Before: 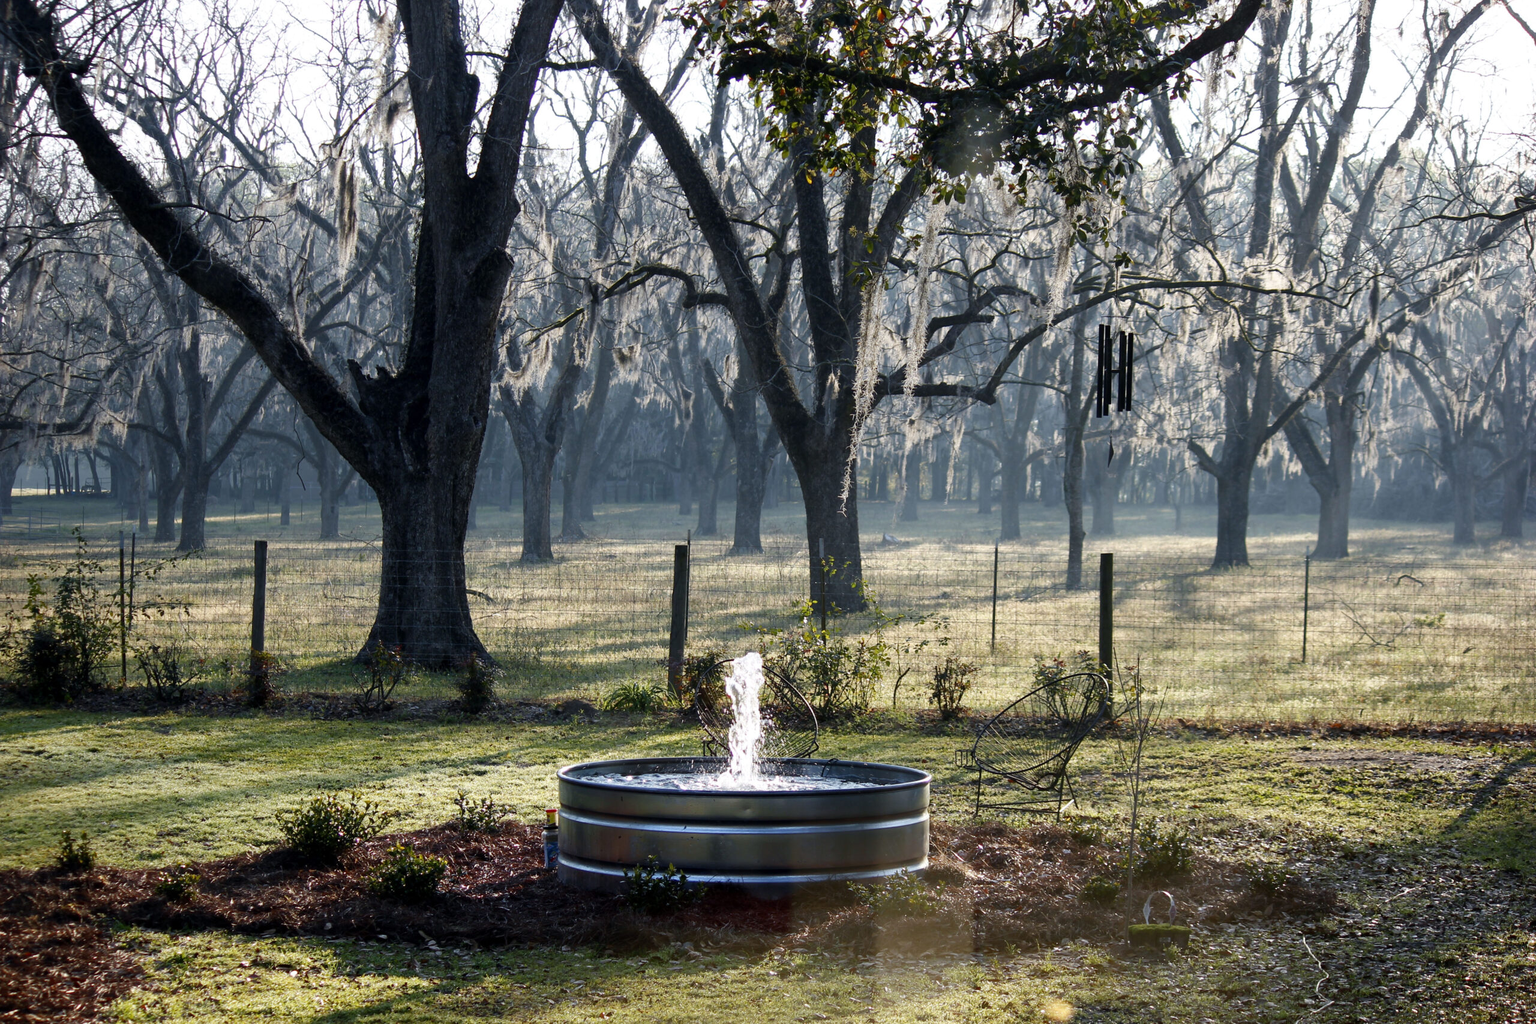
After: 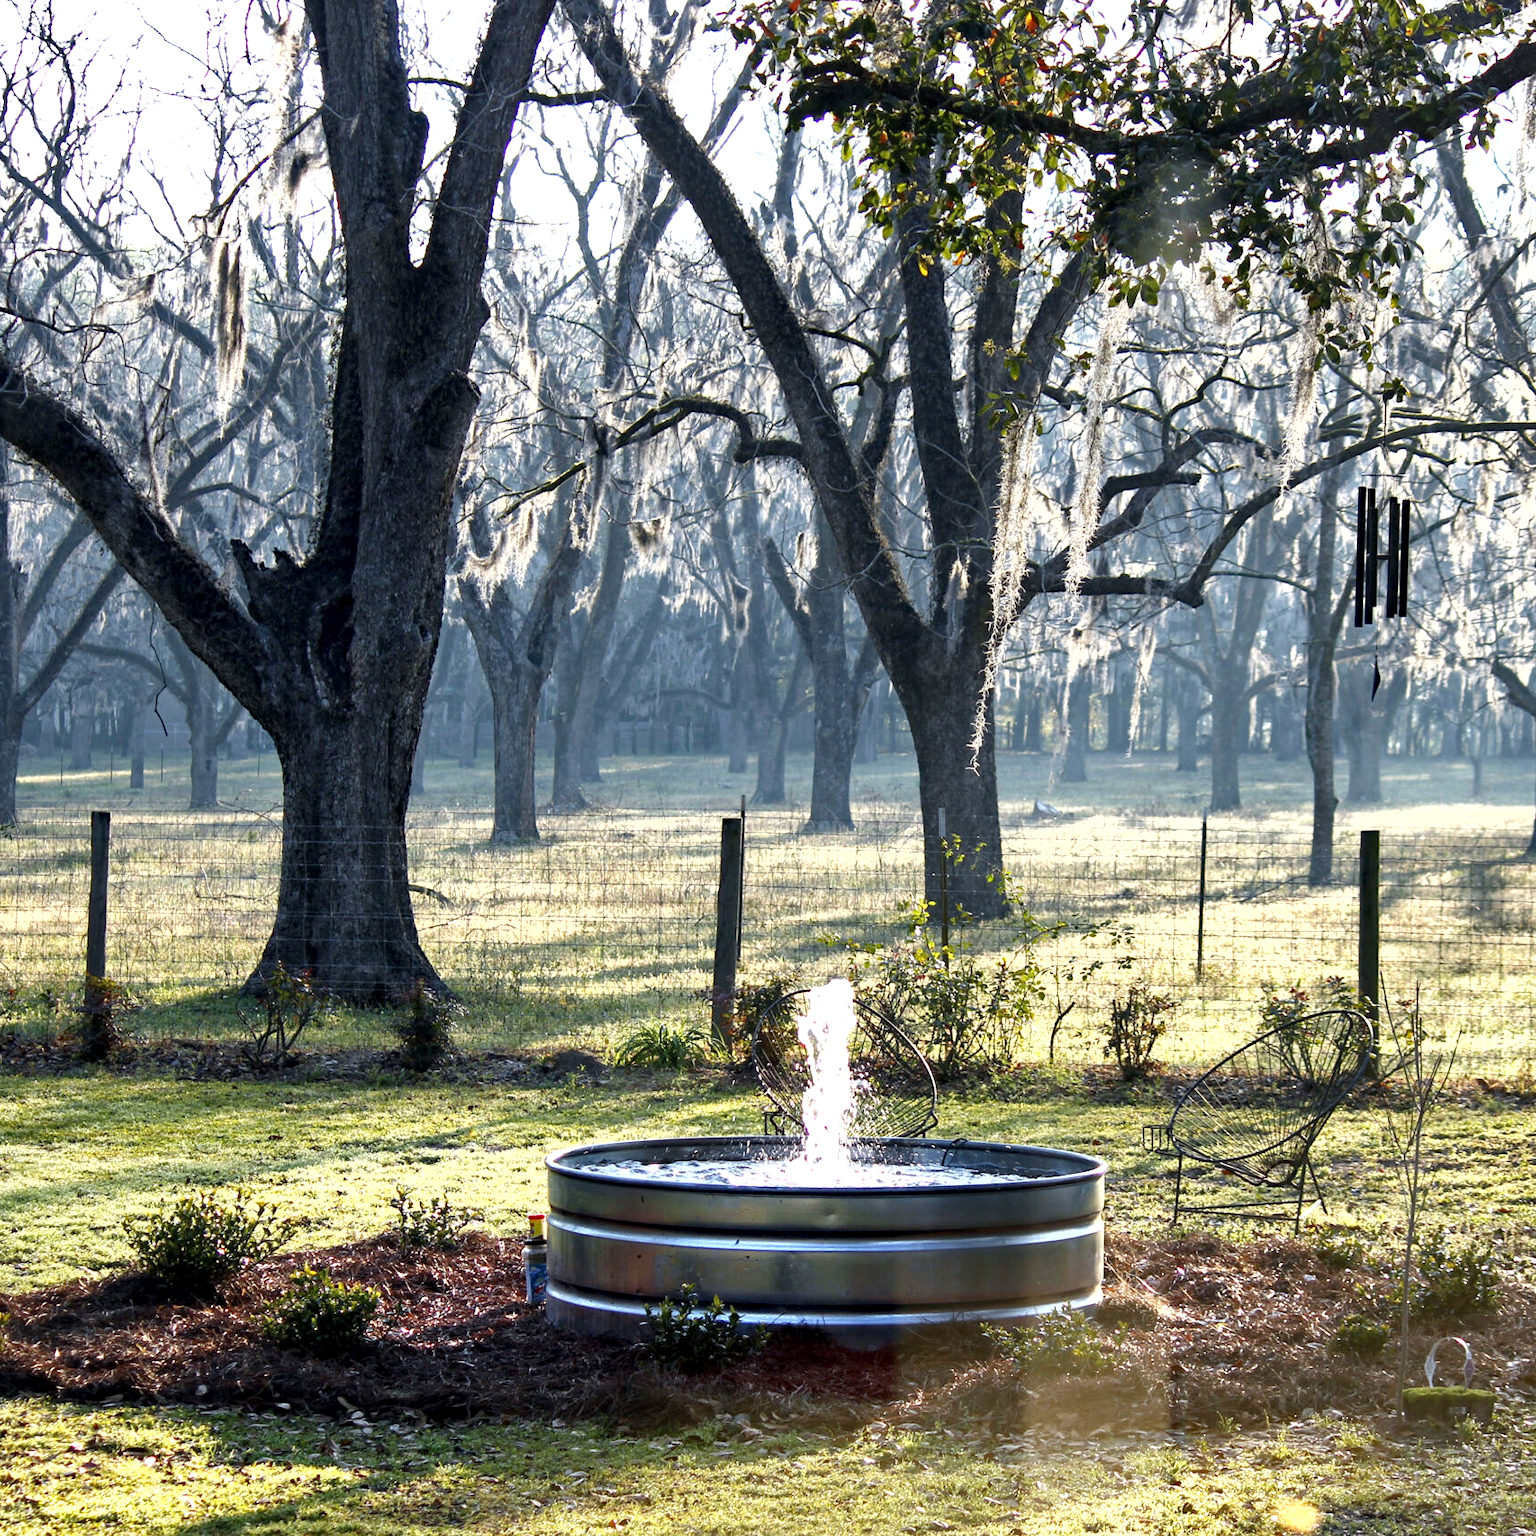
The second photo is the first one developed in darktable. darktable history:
crop and rotate: left 12.648%, right 20.685%
local contrast: highlights 100%, shadows 100%, detail 120%, midtone range 0.2
exposure: black level correction 0, exposure 0.953 EV, compensate exposure bias true, compensate highlight preservation false
shadows and highlights: low approximation 0.01, soften with gaussian
haze removal: compatibility mode true, adaptive false
